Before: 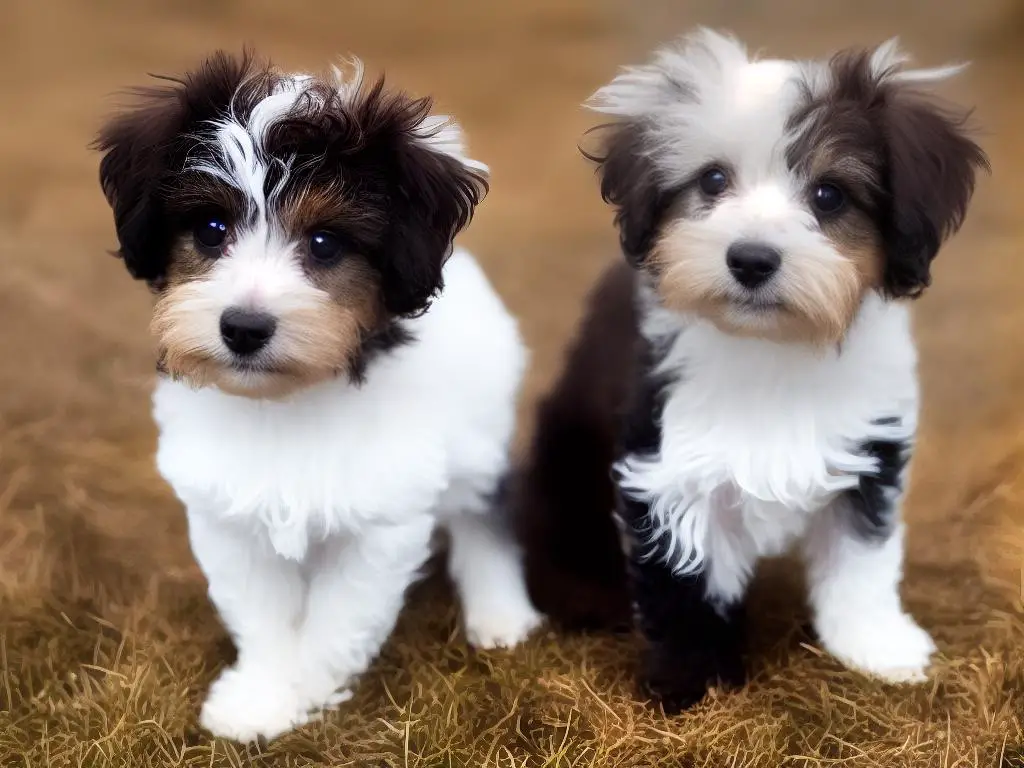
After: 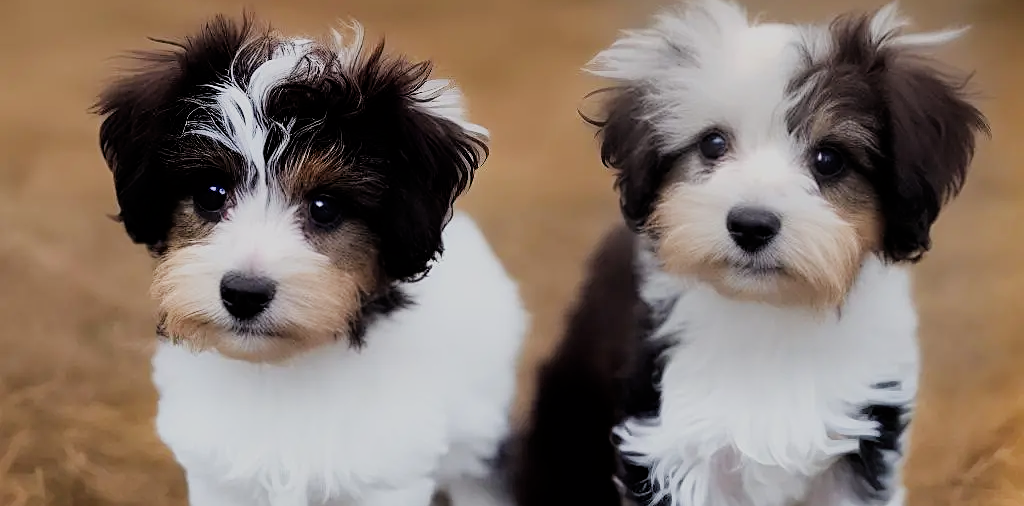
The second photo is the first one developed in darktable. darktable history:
filmic rgb: black relative exposure -7.65 EV, white relative exposure 4.56 EV, hardness 3.61
sharpen: on, module defaults
crop and rotate: top 4.755%, bottom 29.237%
